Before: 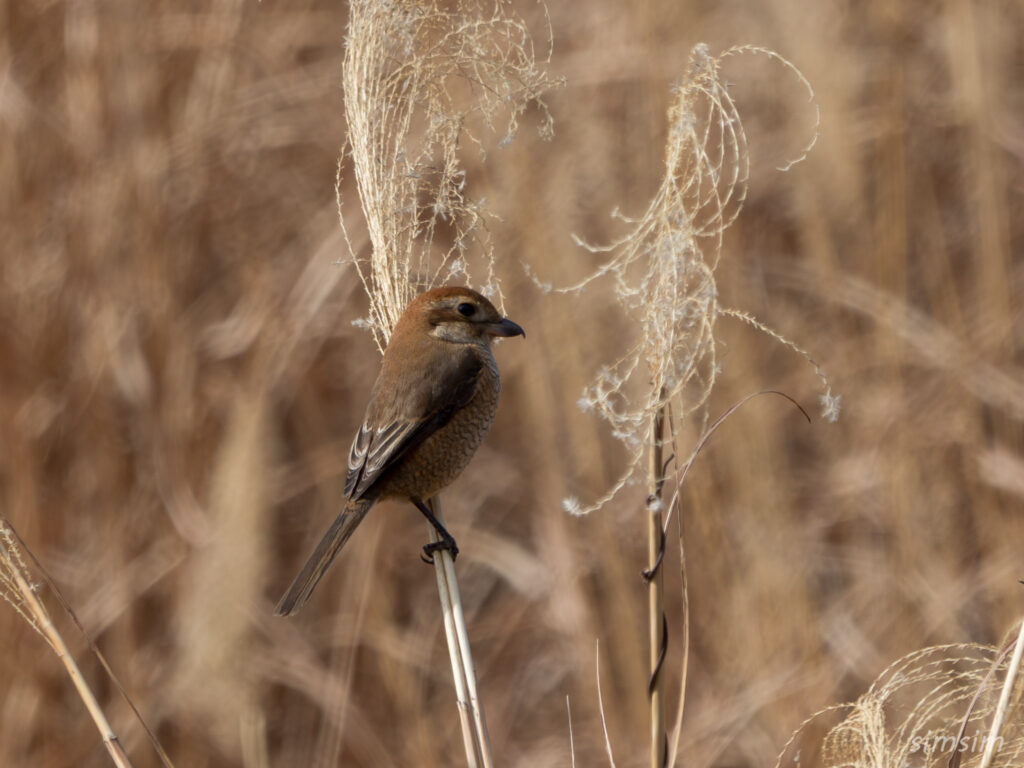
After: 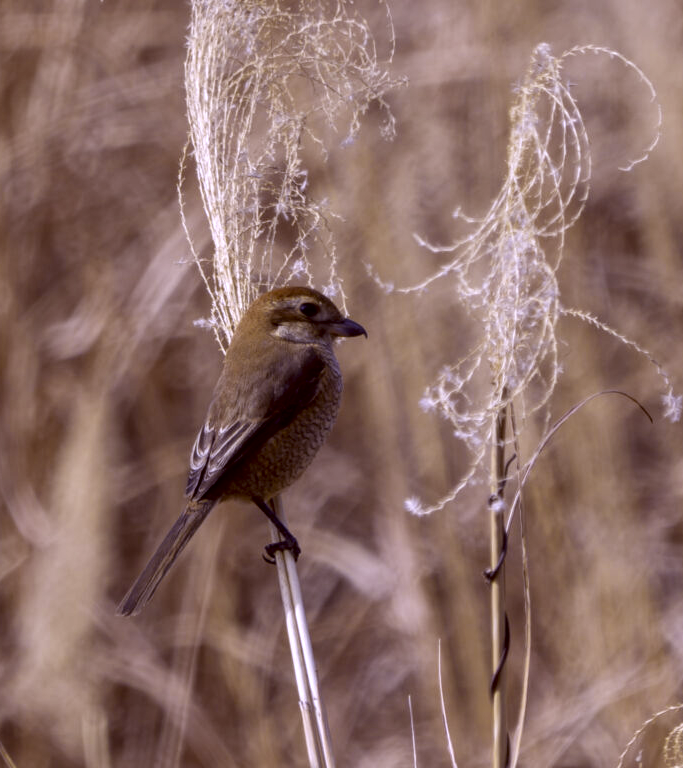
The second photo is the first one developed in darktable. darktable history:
white balance: red 0.766, blue 1.537
local contrast: detail 130%
color correction: highlights a* 10.12, highlights b* 39.04, shadows a* 14.62, shadows b* 3.37
color contrast: green-magenta contrast 0.8, blue-yellow contrast 1.1, unbound 0
color balance rgb: perceptual saturation grading › global saturation -3%
crop and rotate: left 15.446%, right 17.836%
